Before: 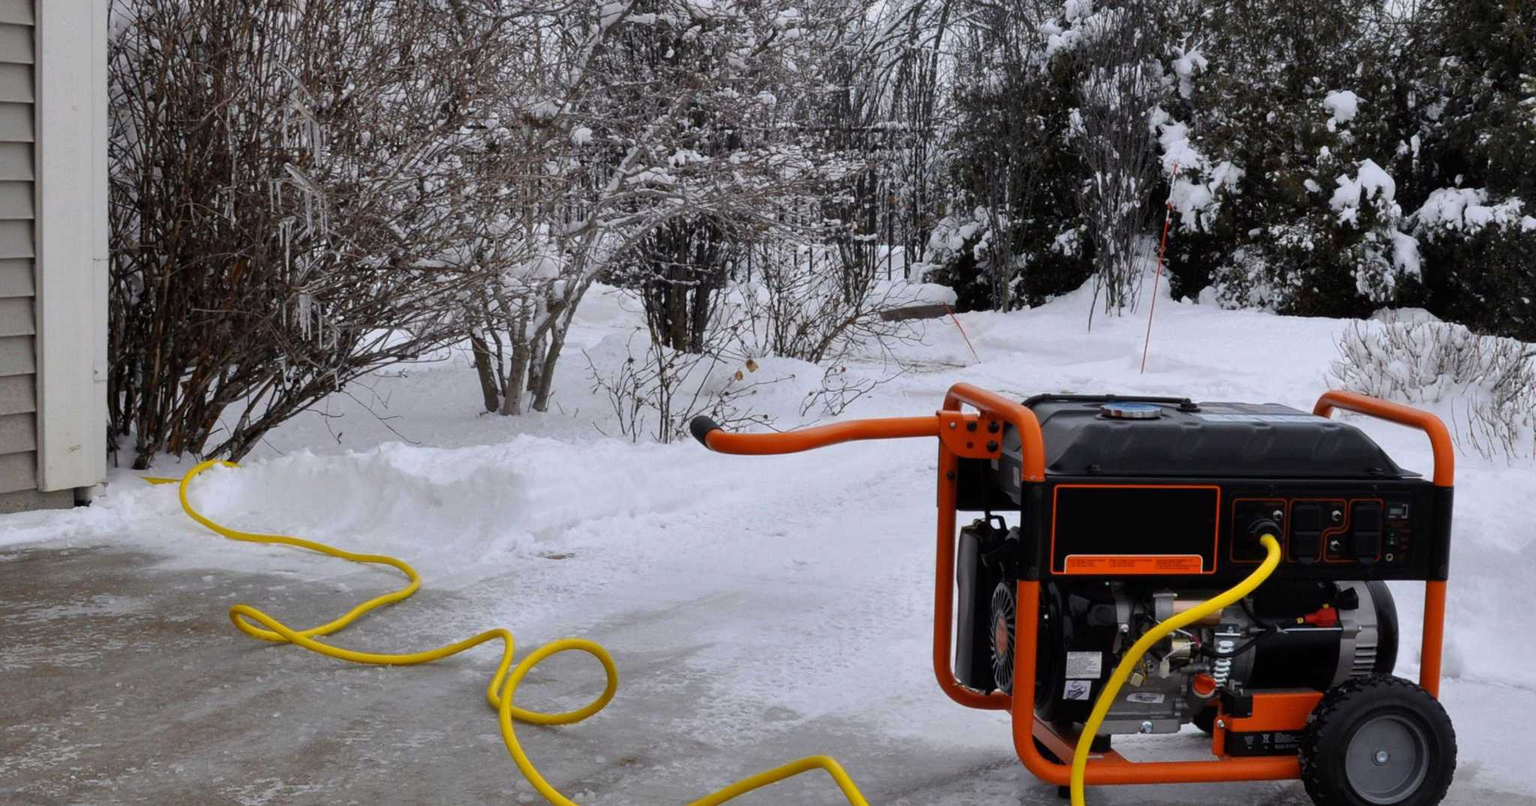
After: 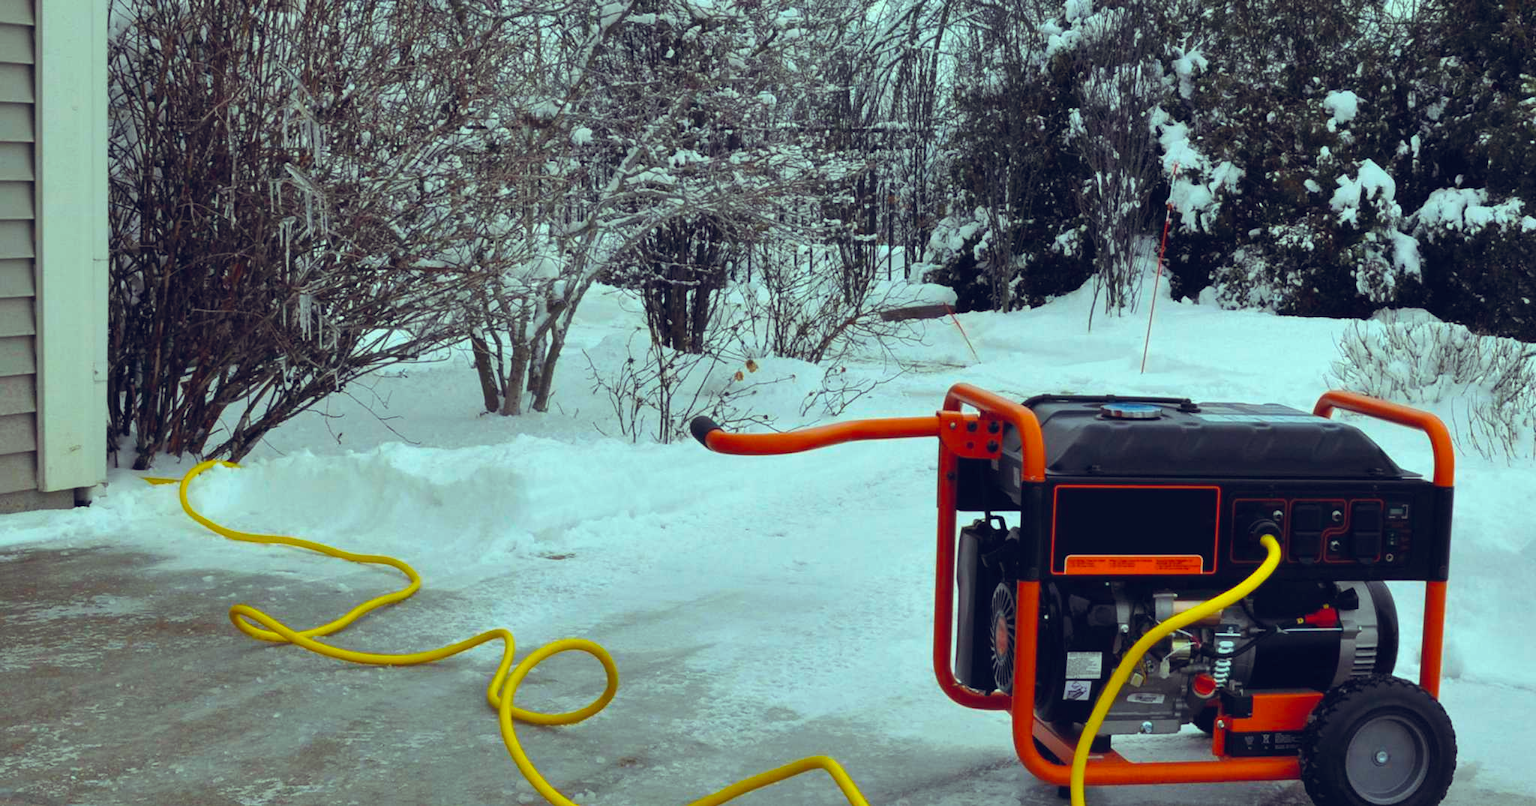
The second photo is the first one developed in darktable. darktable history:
color correction: highlights a* -4.99, highlights b* -3.18, shadows a* 3.89, shadows b* 4.08
color balance rgb: highlights gain › luminance 15.5%, highlights gain › chroma 7.024%, highlights gain › hue 126.94°, global offset › luminance 0.42%, global offset › chroma 0.201%, global offset › hue 254.48°, linear chroma grading › global chroma 15.21%, perceptual saturation grading › global saturation 19.395%
